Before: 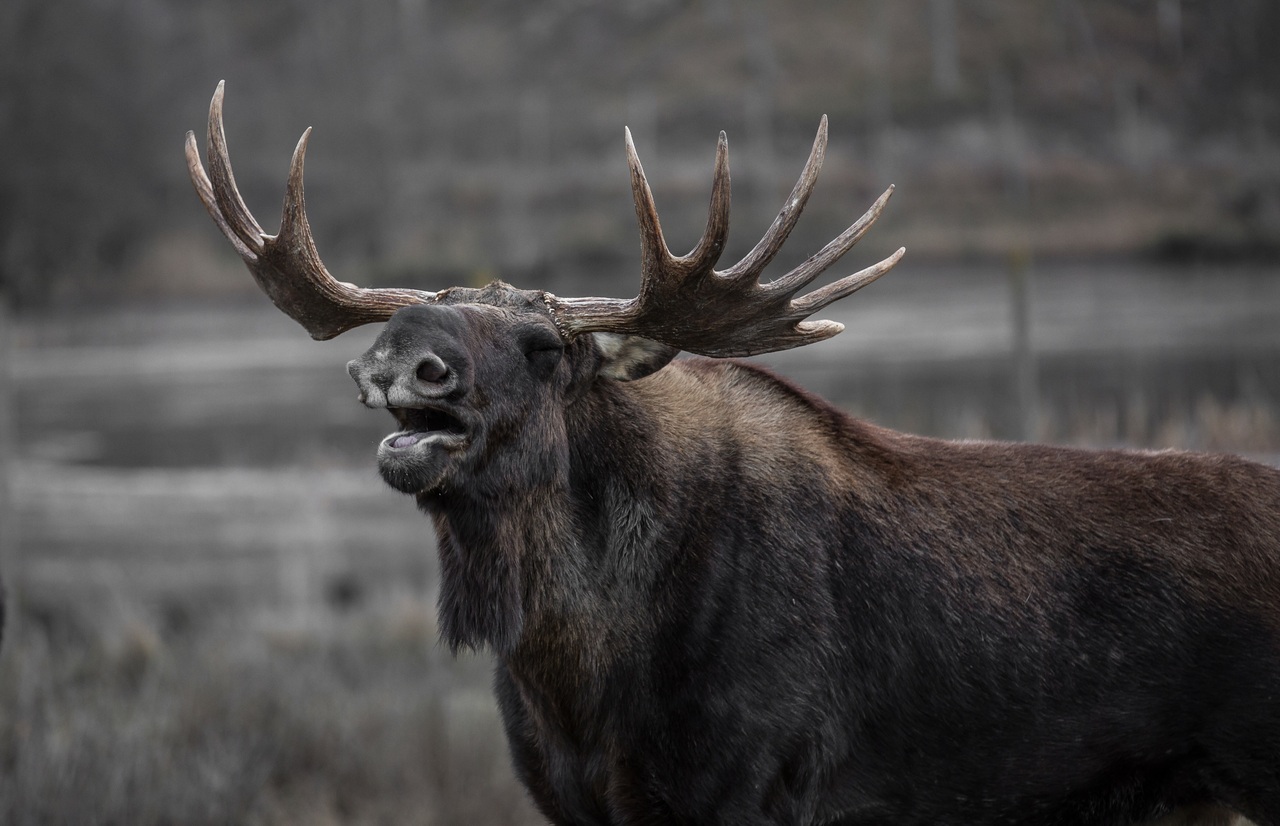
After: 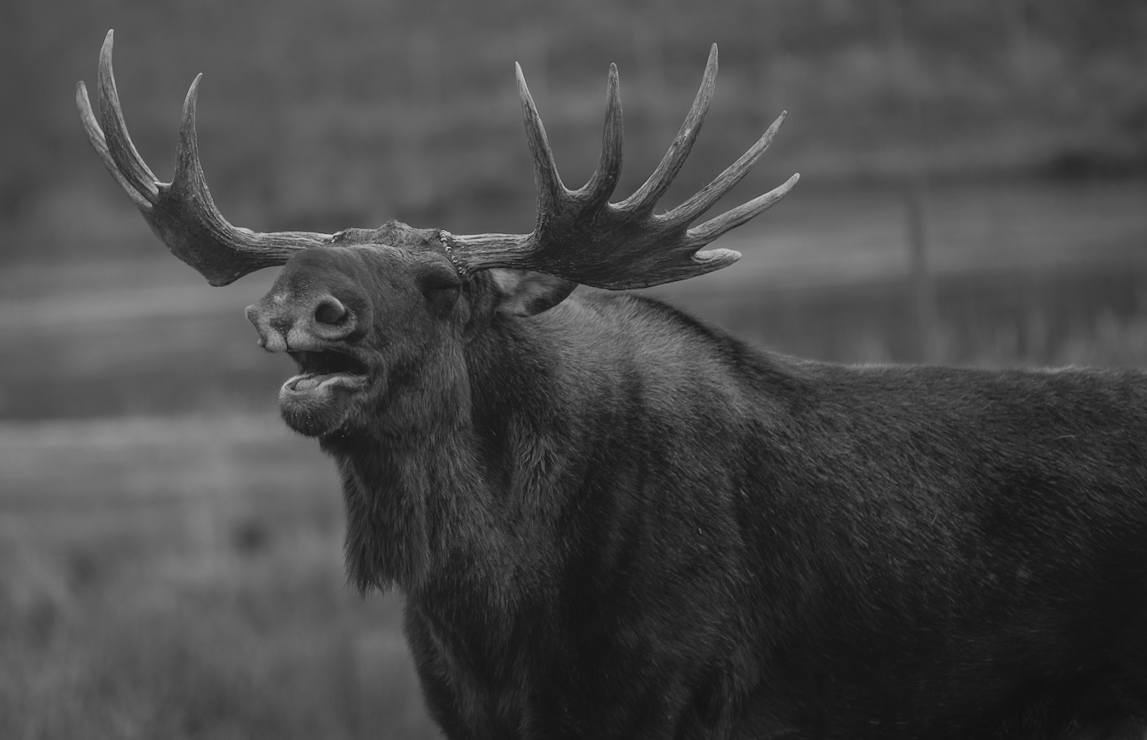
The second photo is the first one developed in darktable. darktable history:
monochrome: on, module defaults
crop and rotate: angle 1.96°, left 5.673%, top 5.673%
local contrast: detail 69%
